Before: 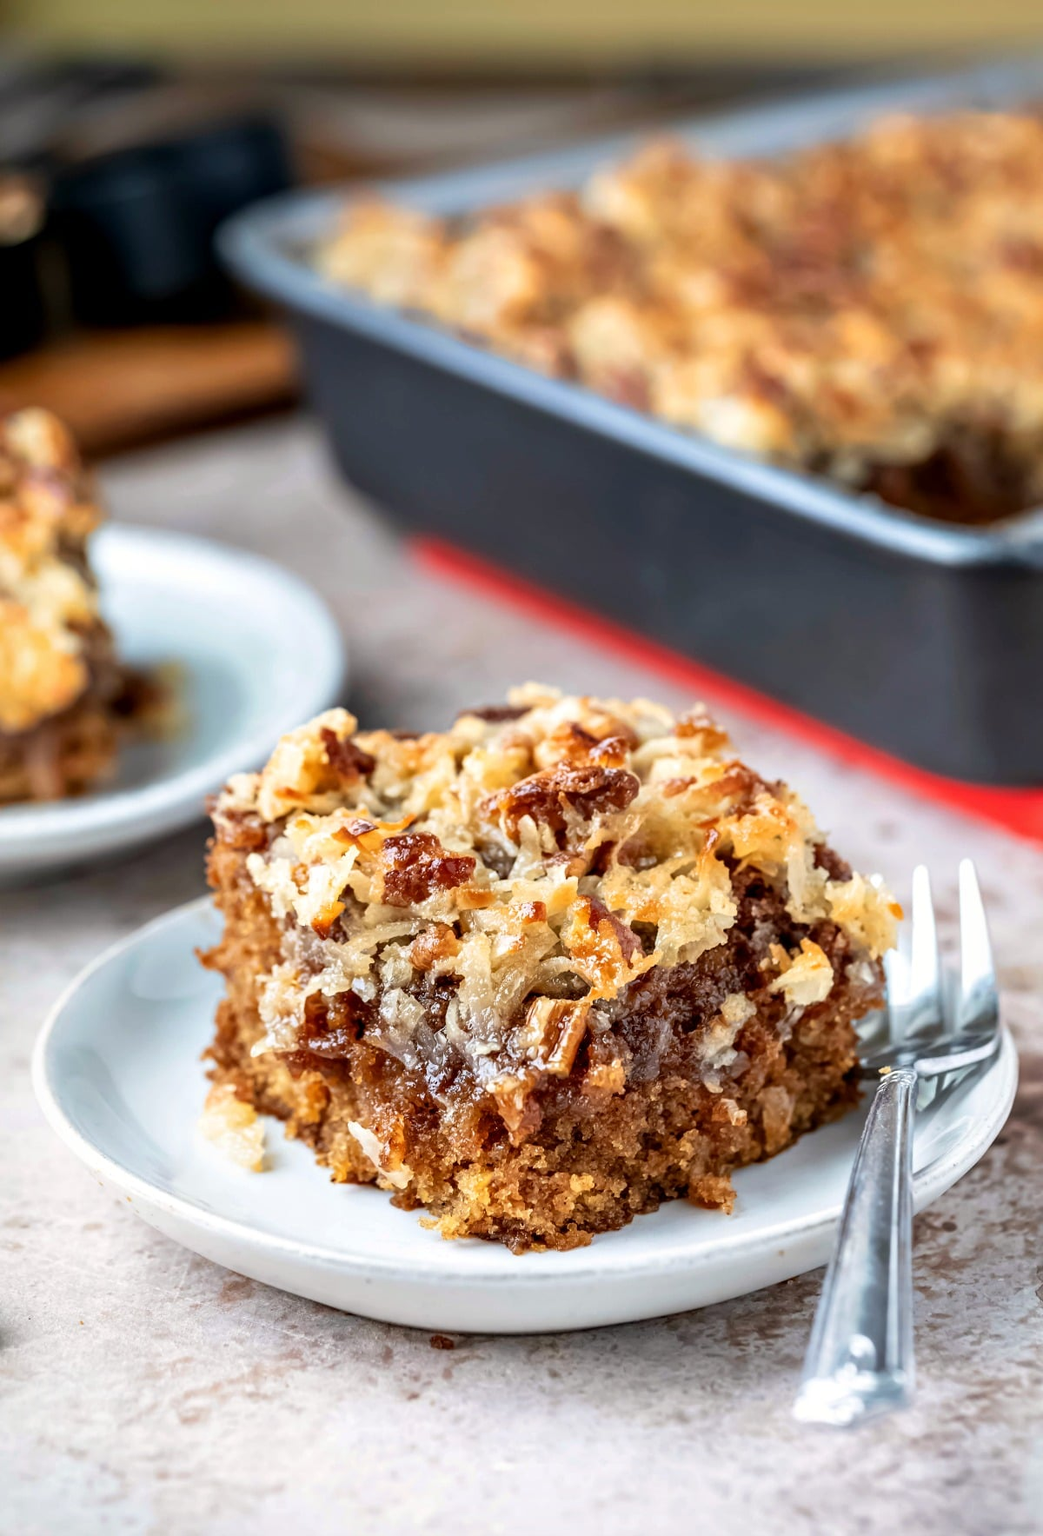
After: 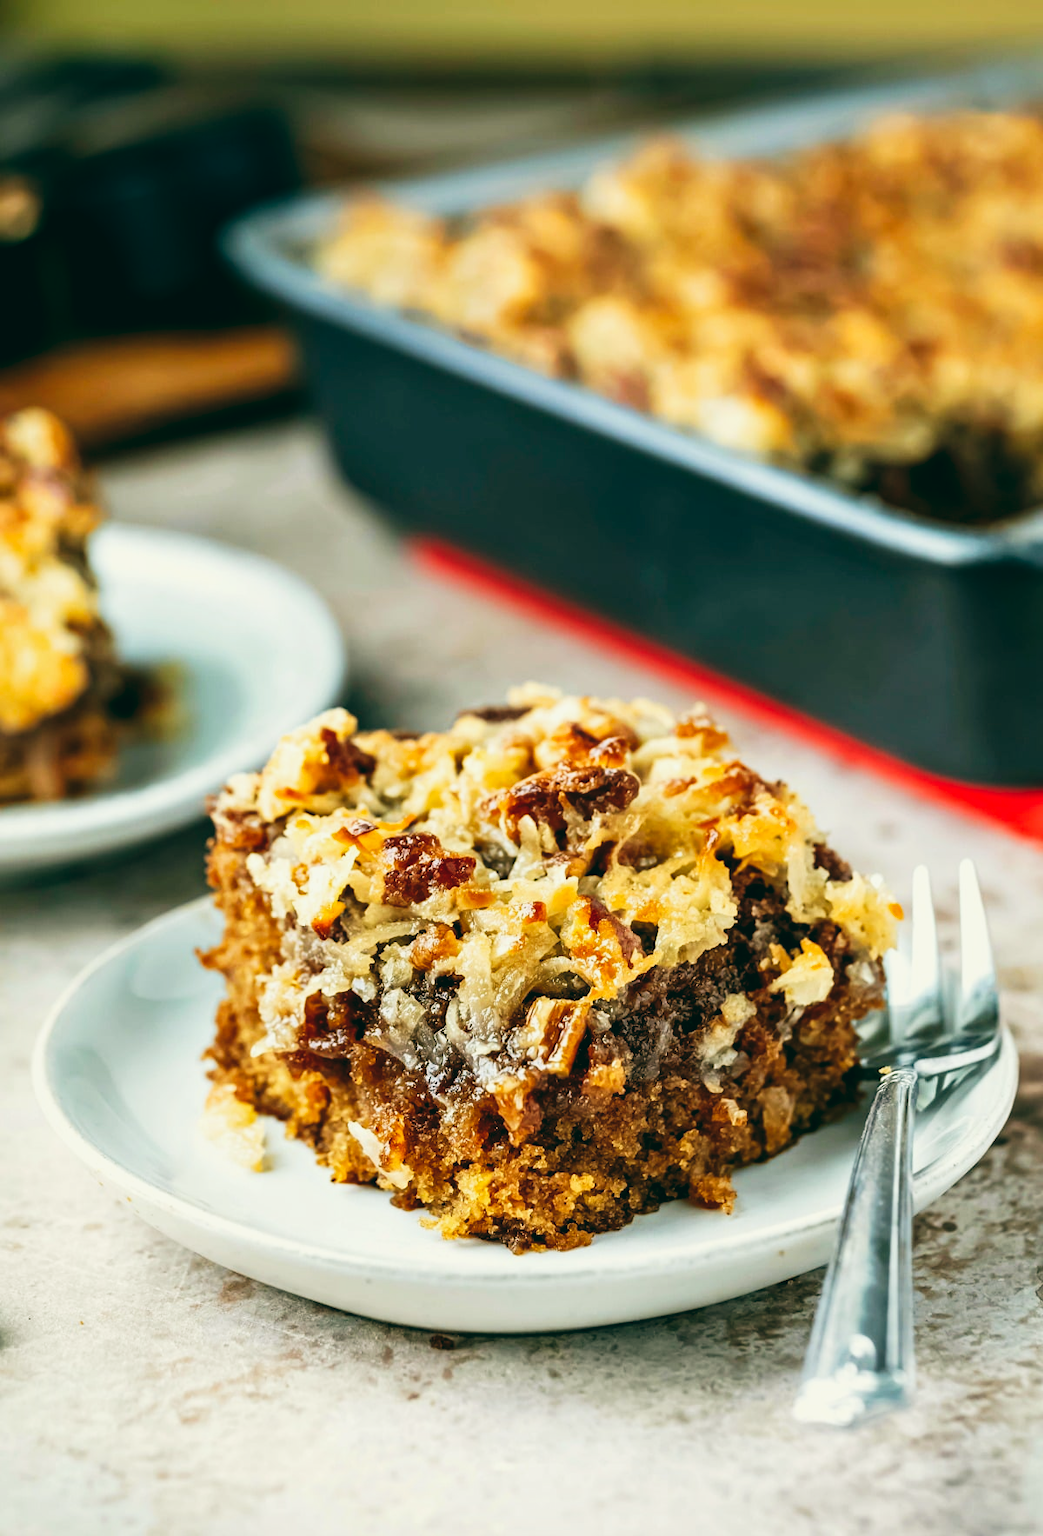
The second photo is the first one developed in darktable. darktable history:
color balance: lift [1.005, 0.99, 1.007, 1.01], gamma [1, 1.034, 1.032, 0.966], gain [0.873, 1.055, 1.067, 0.933]
tone curve: curves: ch0 [(0, 0) (0.003, 0.025) (0.011, 0.025) (0.025, 0.025) (0.044, 0.026) (0.069, 0.033) (0.1, 0.053) (0.136, 0.078) (0.177, 0.108) (0.224, 0.153) (0.277, 0.213) (0.335, 0.286) (0.399, 0.372) (0.468, 0.467) (0.543, 0.565) (0.623, 0.675) (0.709, 0.775) (0.801, 0.863) (0.898, 0.936) (1, 1)], preserve colors none
